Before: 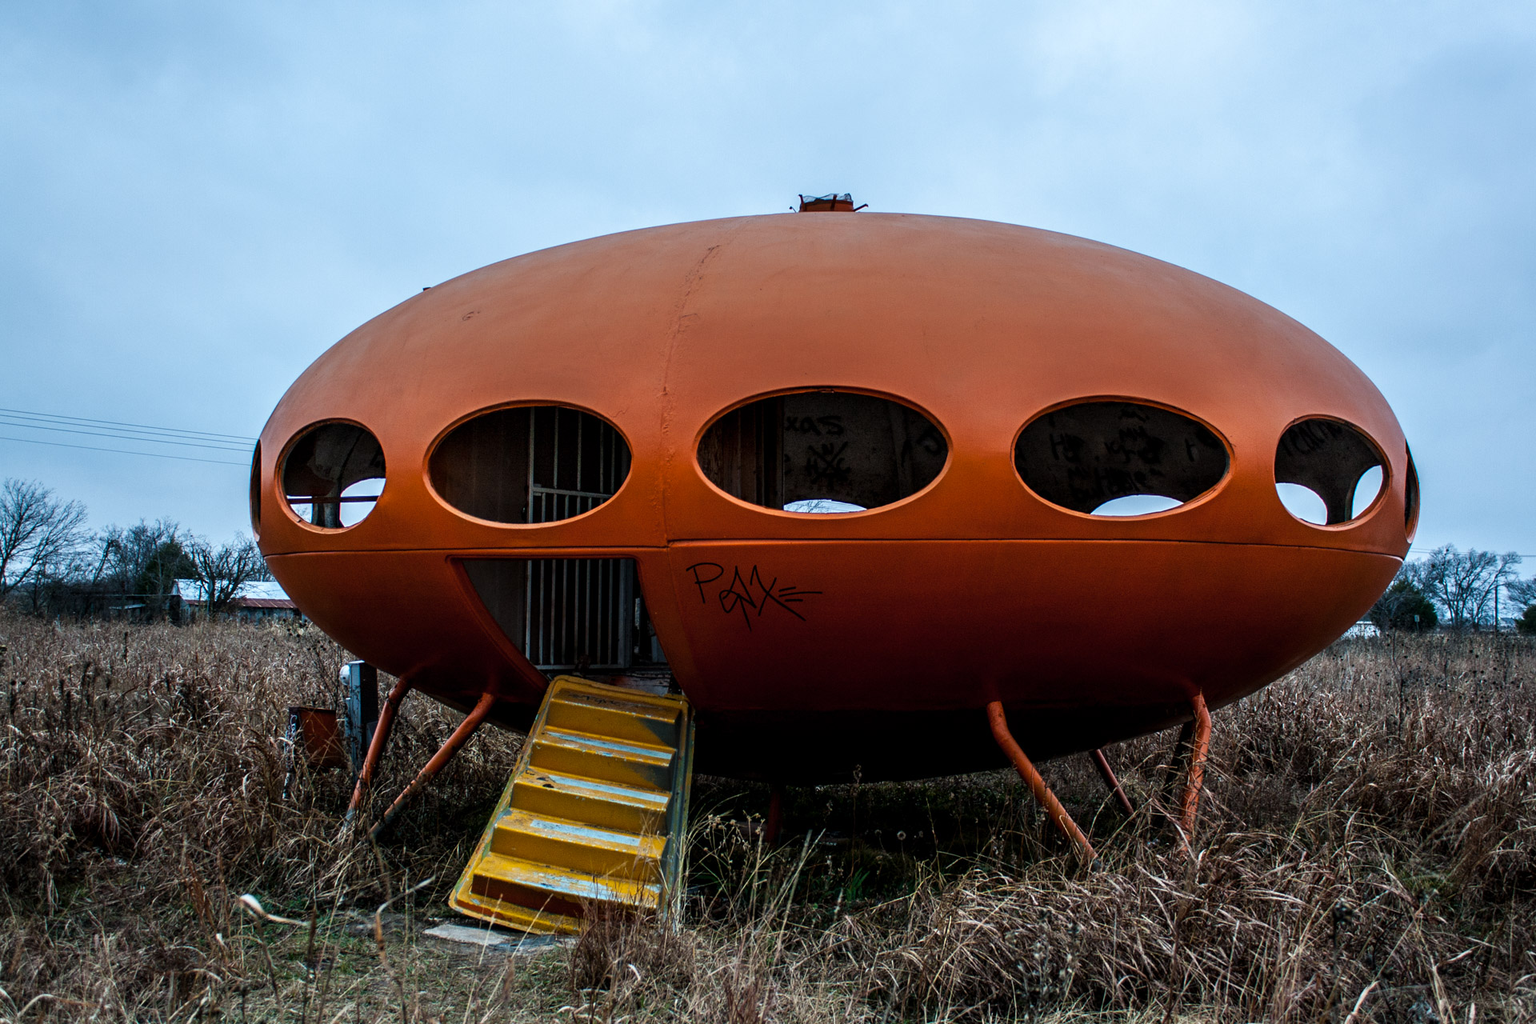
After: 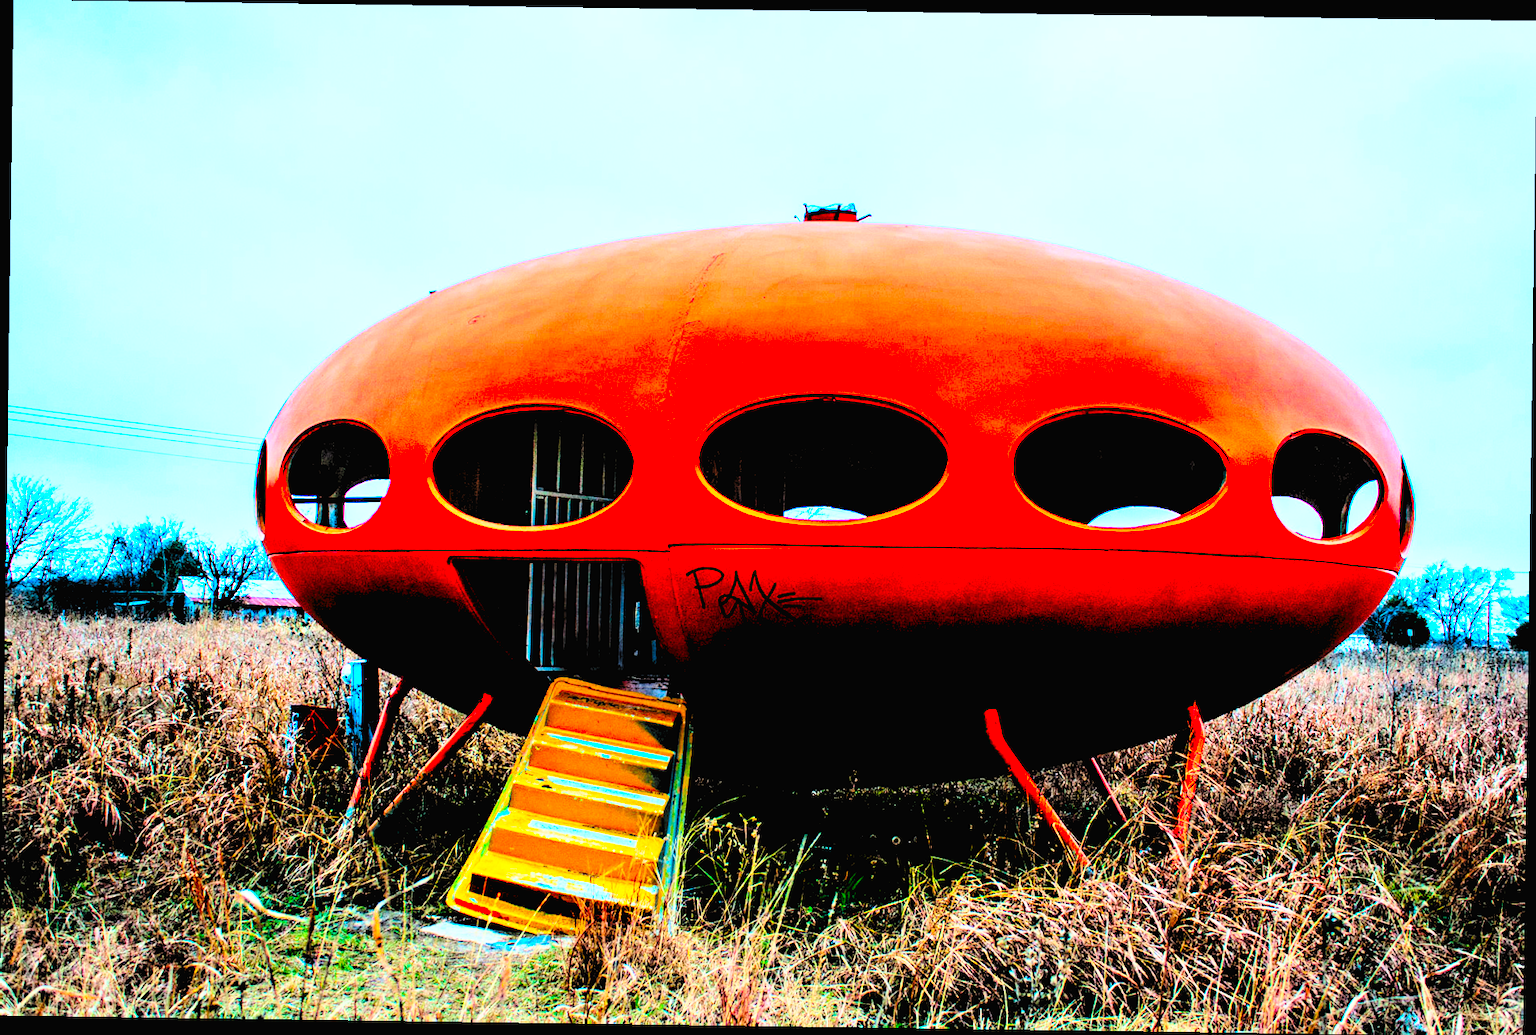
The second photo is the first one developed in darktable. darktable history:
rgb levels: levels [[0.027, 0.429, 0.996], [0, 0.5, 1], [0, 0.5, 1]]
exposure: black level correction -0.015, compensate highlight preservation false
rotate and perspective: rotation 0.8°, automatic cropping off
color correction: saturation 3
tone curve: curves: ch0 [(0, 0.013) (0.198, 0.175) (0.512, 0.582) (0.625, 0.754) (0.81, 0.934) (1, 1)], color space Lab, linked channels, preserve colors none
tone equalizer: on, module defaults
base curve: curves: ch0 [(0, 0) (0.028, 0.03) (0.121, 0.232) (0.46, 0.748) (0.859, 0.968) (1, 1)], preserve colors none
